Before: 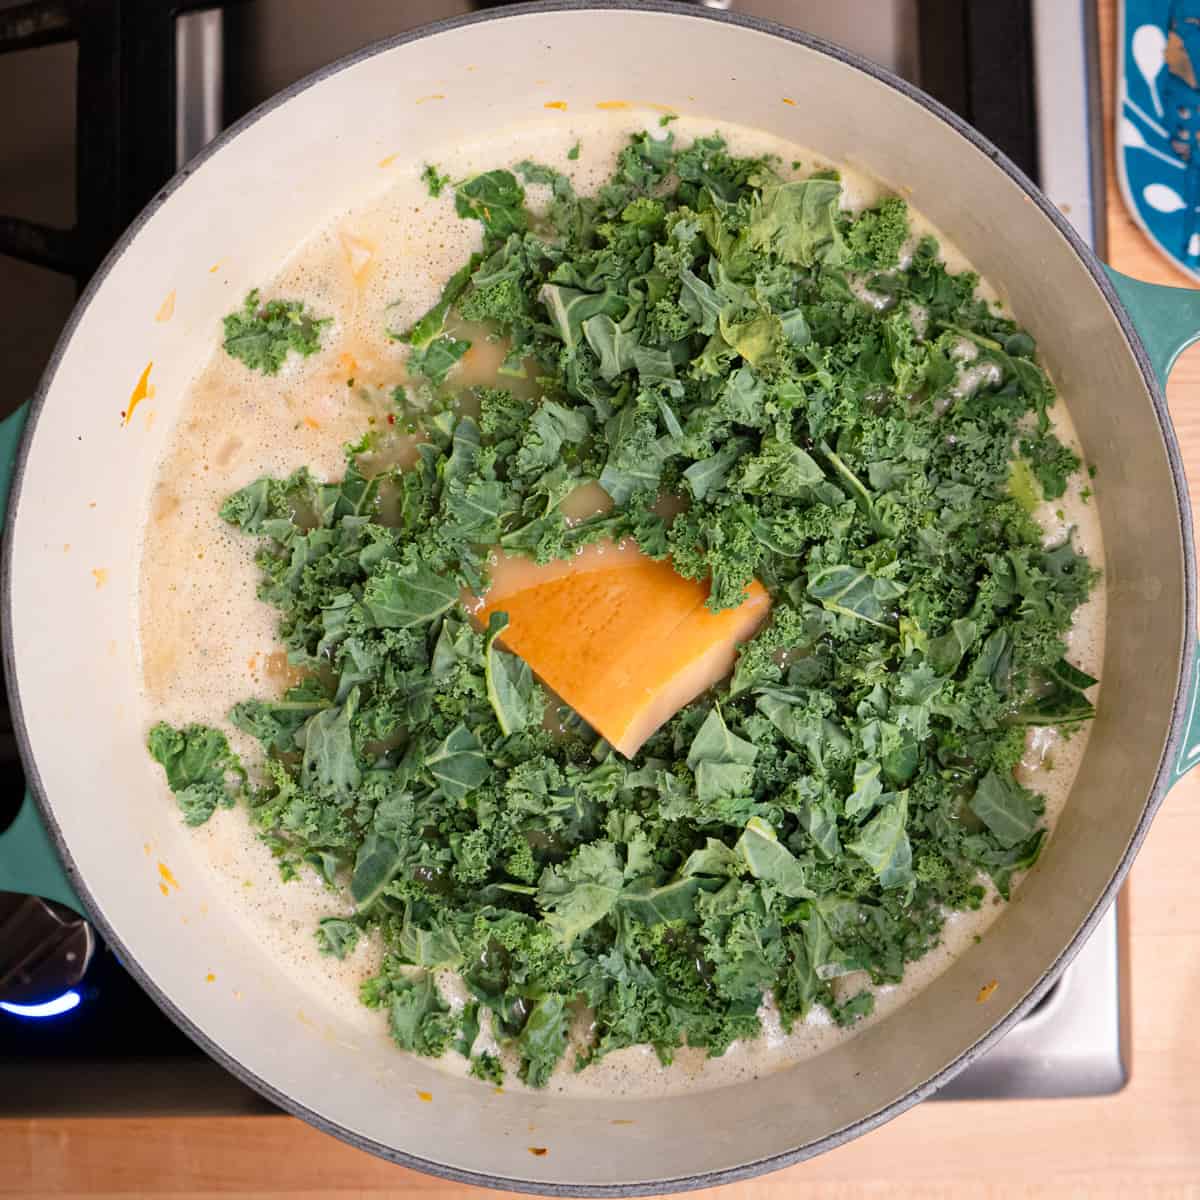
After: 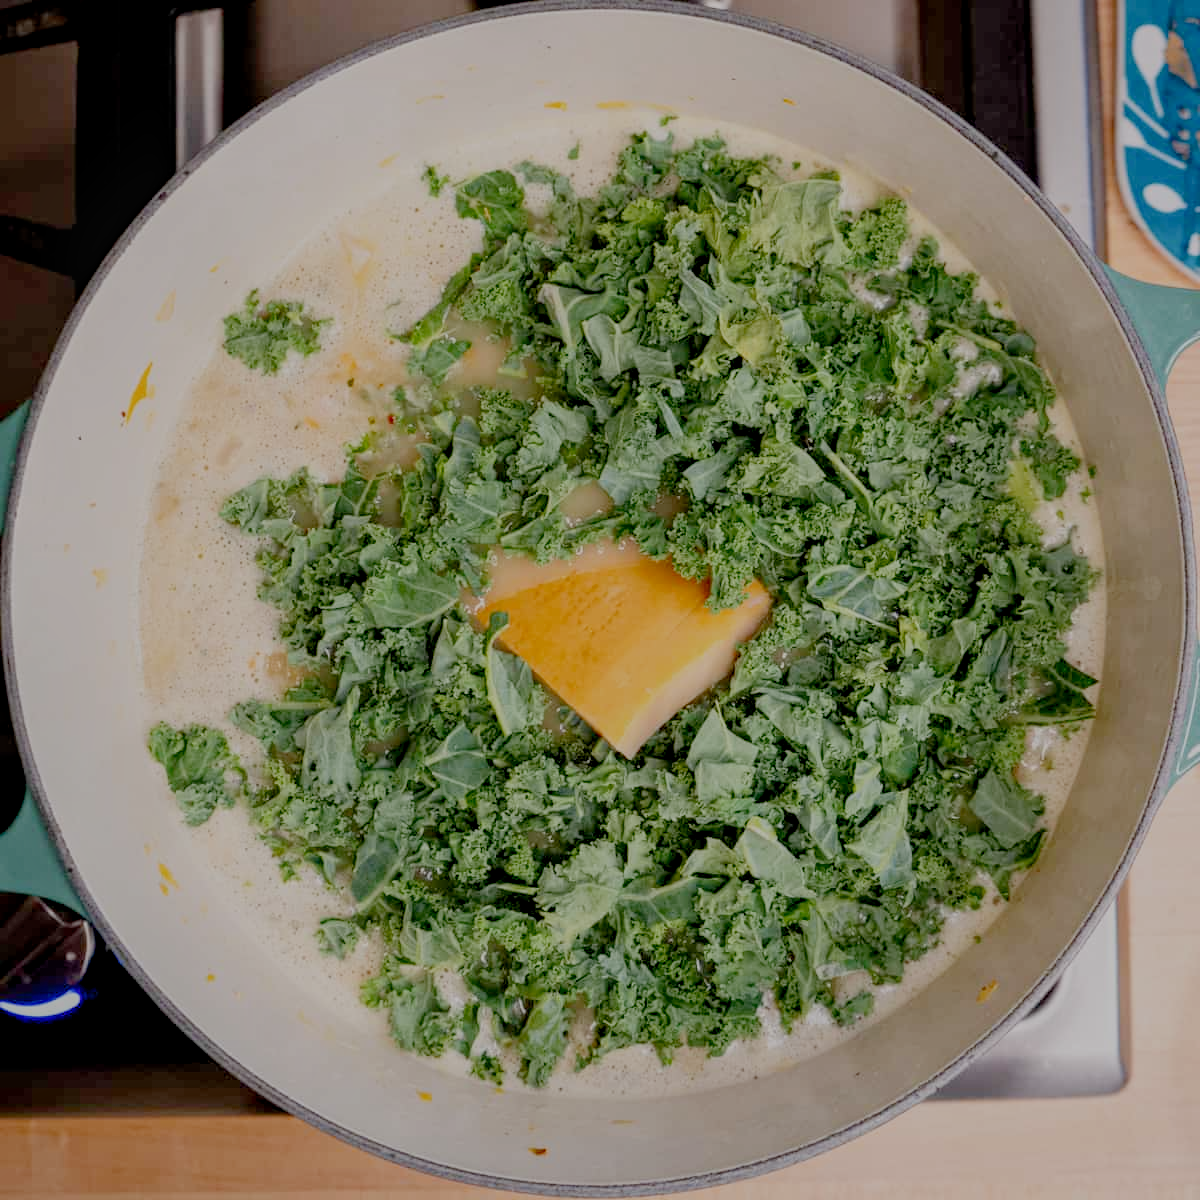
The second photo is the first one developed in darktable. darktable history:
local contrast: on, module defaults
filmic rgb: black relative exposure -7 EV, white relative exposure 6 EV, threshold 3 EV, target black luminance 0%, hardness 2.73, latitude 61.22%, contrast 0.691, highlights saturation mix 10%, shadows ↔ highlights balance -0.073%, preserve chrominance no, color science v4 (2020), iterations of high-quality reconstruction 10, contrast in shadows soft, contrast in highlights soft, enable highlight reconstruction true
